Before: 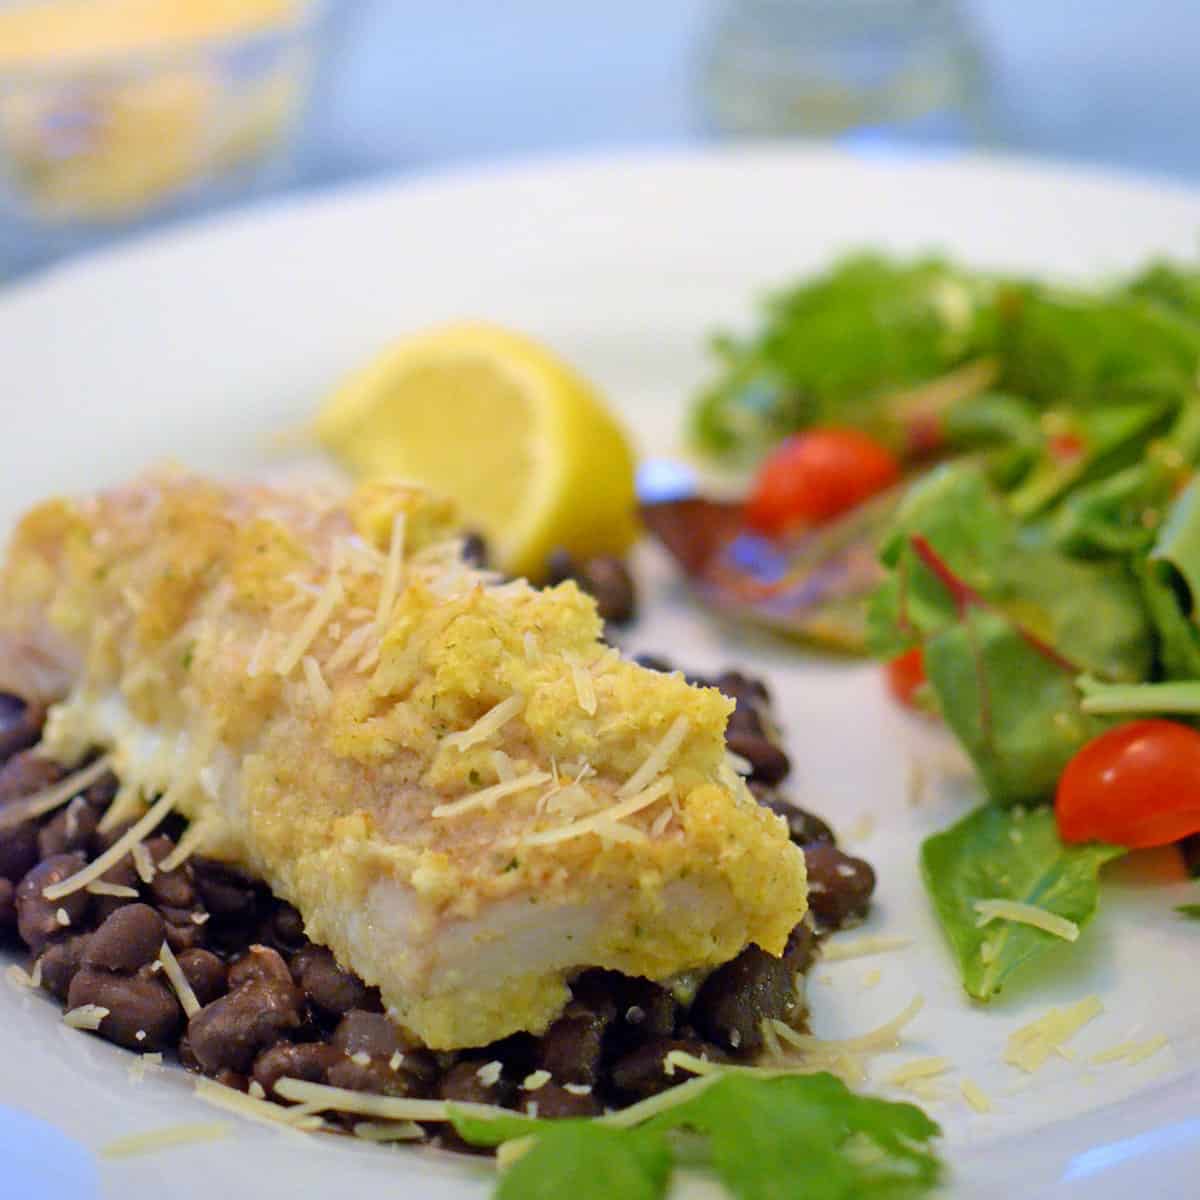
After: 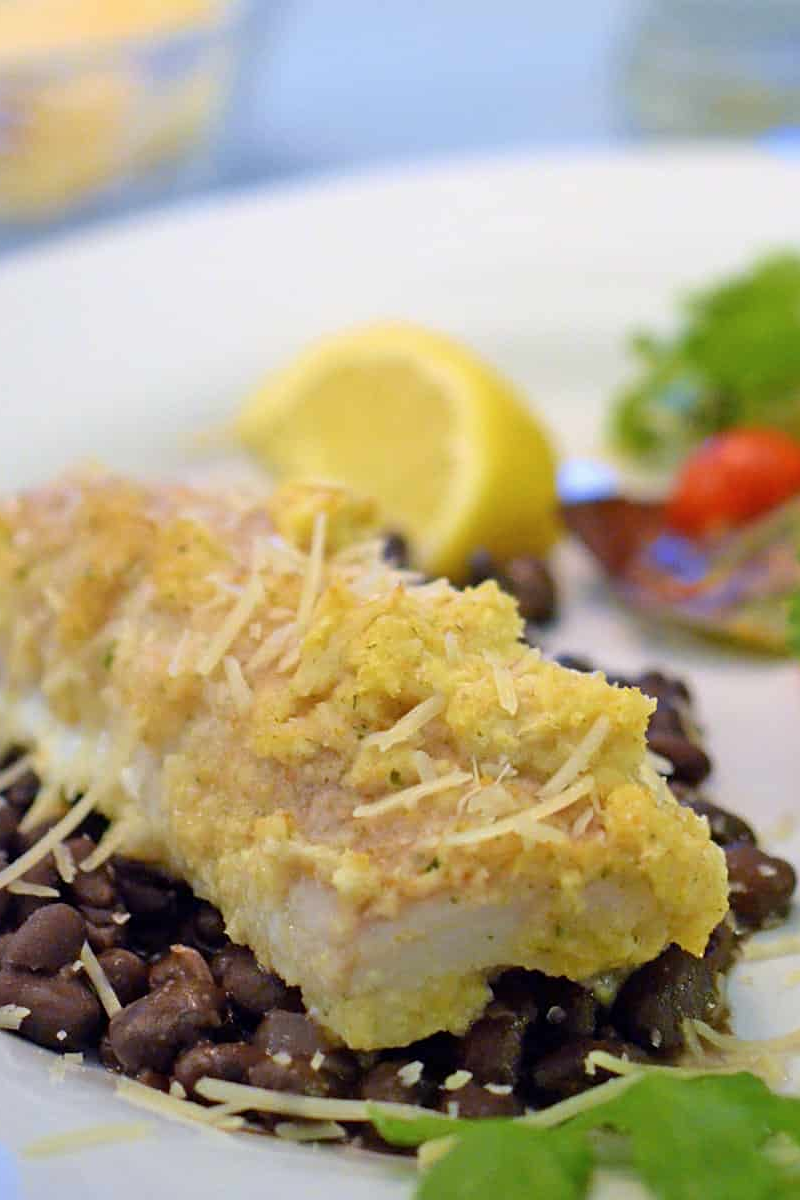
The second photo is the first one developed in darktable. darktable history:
contrast brightness saturation: saturation -0.05
crop and rotate: left 6.617%, right 26.717%
sharpen: amount 0.2
